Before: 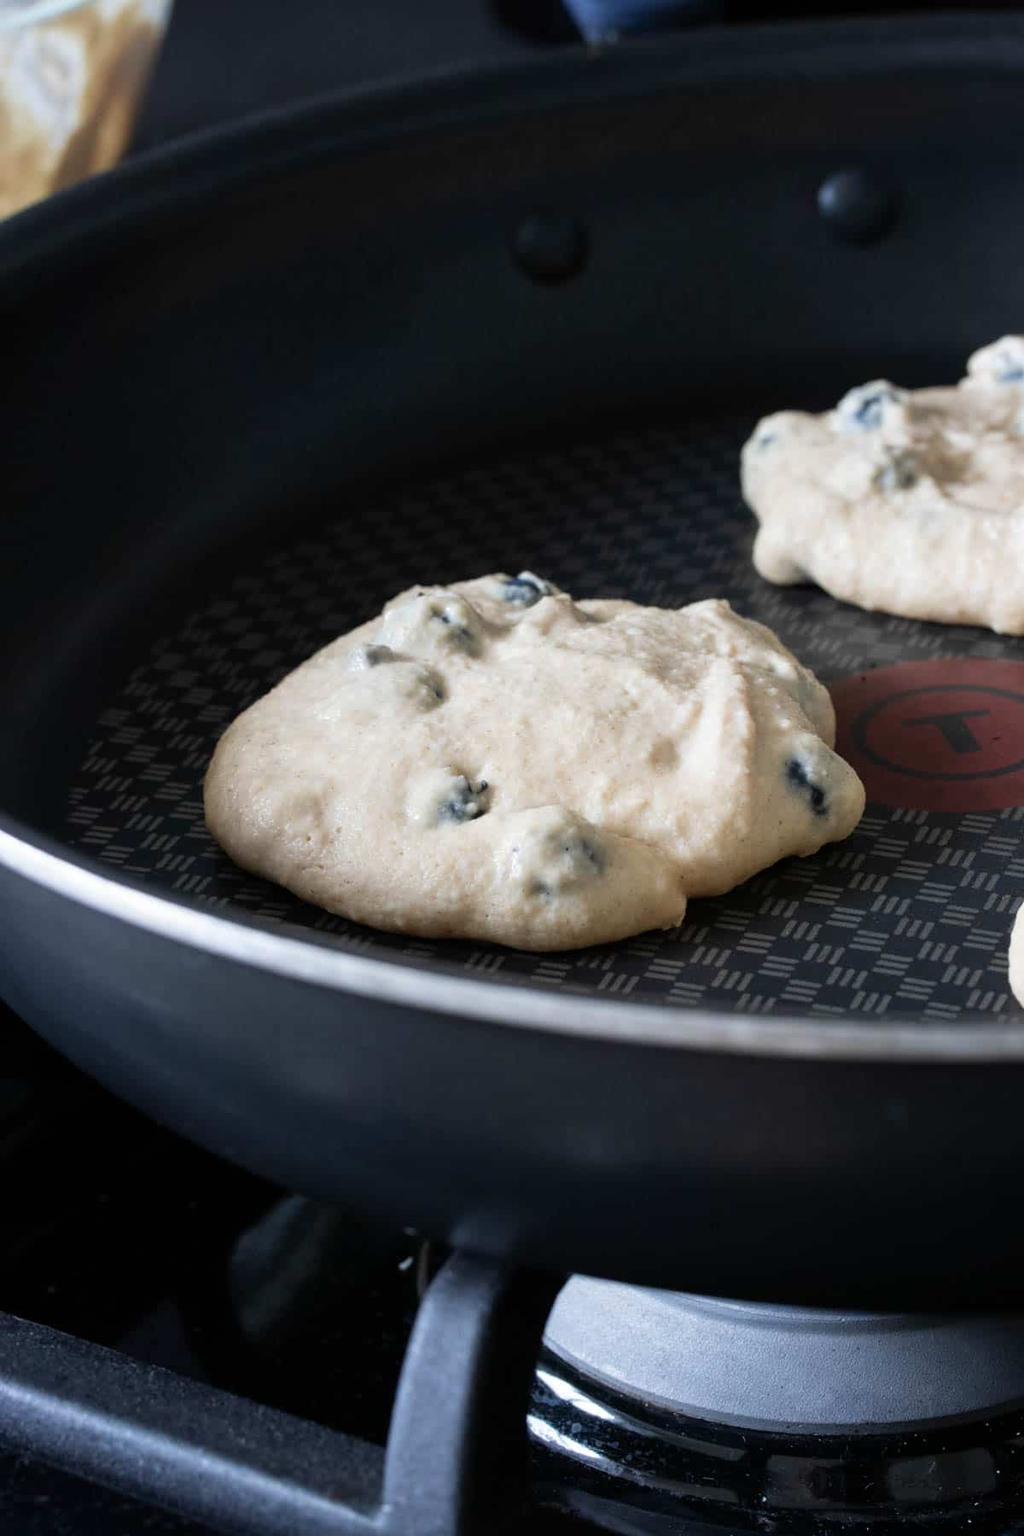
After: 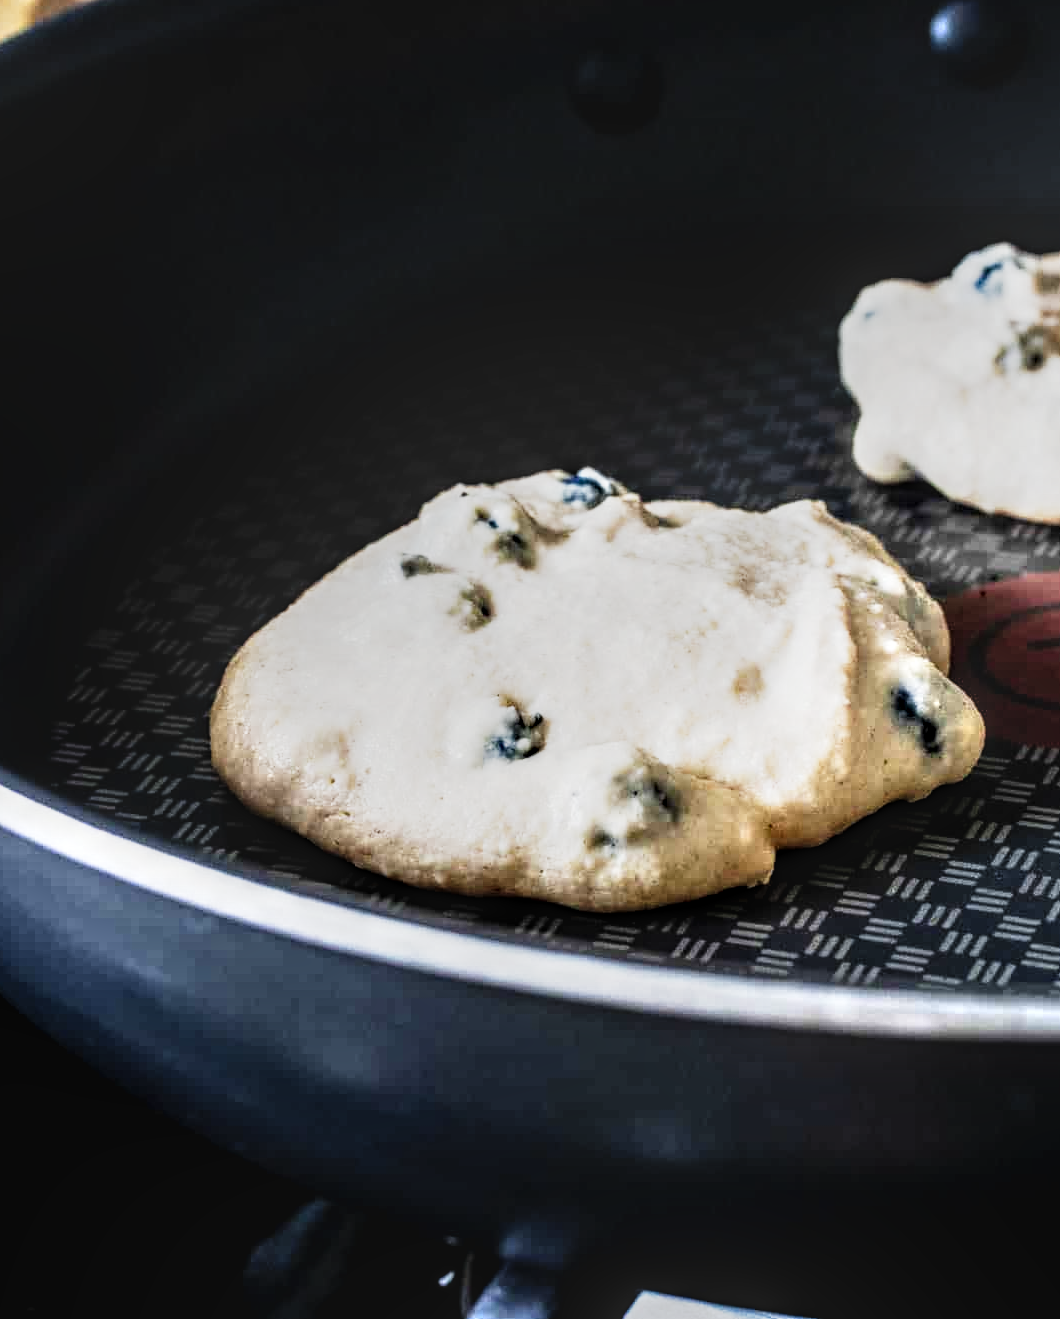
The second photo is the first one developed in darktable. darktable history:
crop and rotate: left 2.424%, top 11.259%, right 9.209%, bottom 15.421%
local contrast: highlights 6%, shadows 0%, detail 182%
exposure: black level correction 0.004, exposure 0.416 EV, compensate highlight preservation false
tone curve: curves: ch0 [(0, 0.023) (0.132, 0.075) (0.256, 0.2) (0.463, 0.494) (0.699, 0.816) (0.813, 0.898) (1, 0.943)]; ch1 [(0, 0) (0.32, 0.306) (0.441, 0.41) (0.476, 0.466) (0.498, 0.5) (0.518, 0.519) (0.546, 0.571) (0.604, 0.651) (0.733, 0.817) (1, 1)]; ch2 [(0, 0) (0.312, 0.313) (0.431, 0.425) (0.483, 0.477) (0.503, 0.503) (0.526, 0.507) (0.564, 0.575) (0.614, 0.695) (0.713, 0.767) (0.985, 0.966)], preserve colors none
